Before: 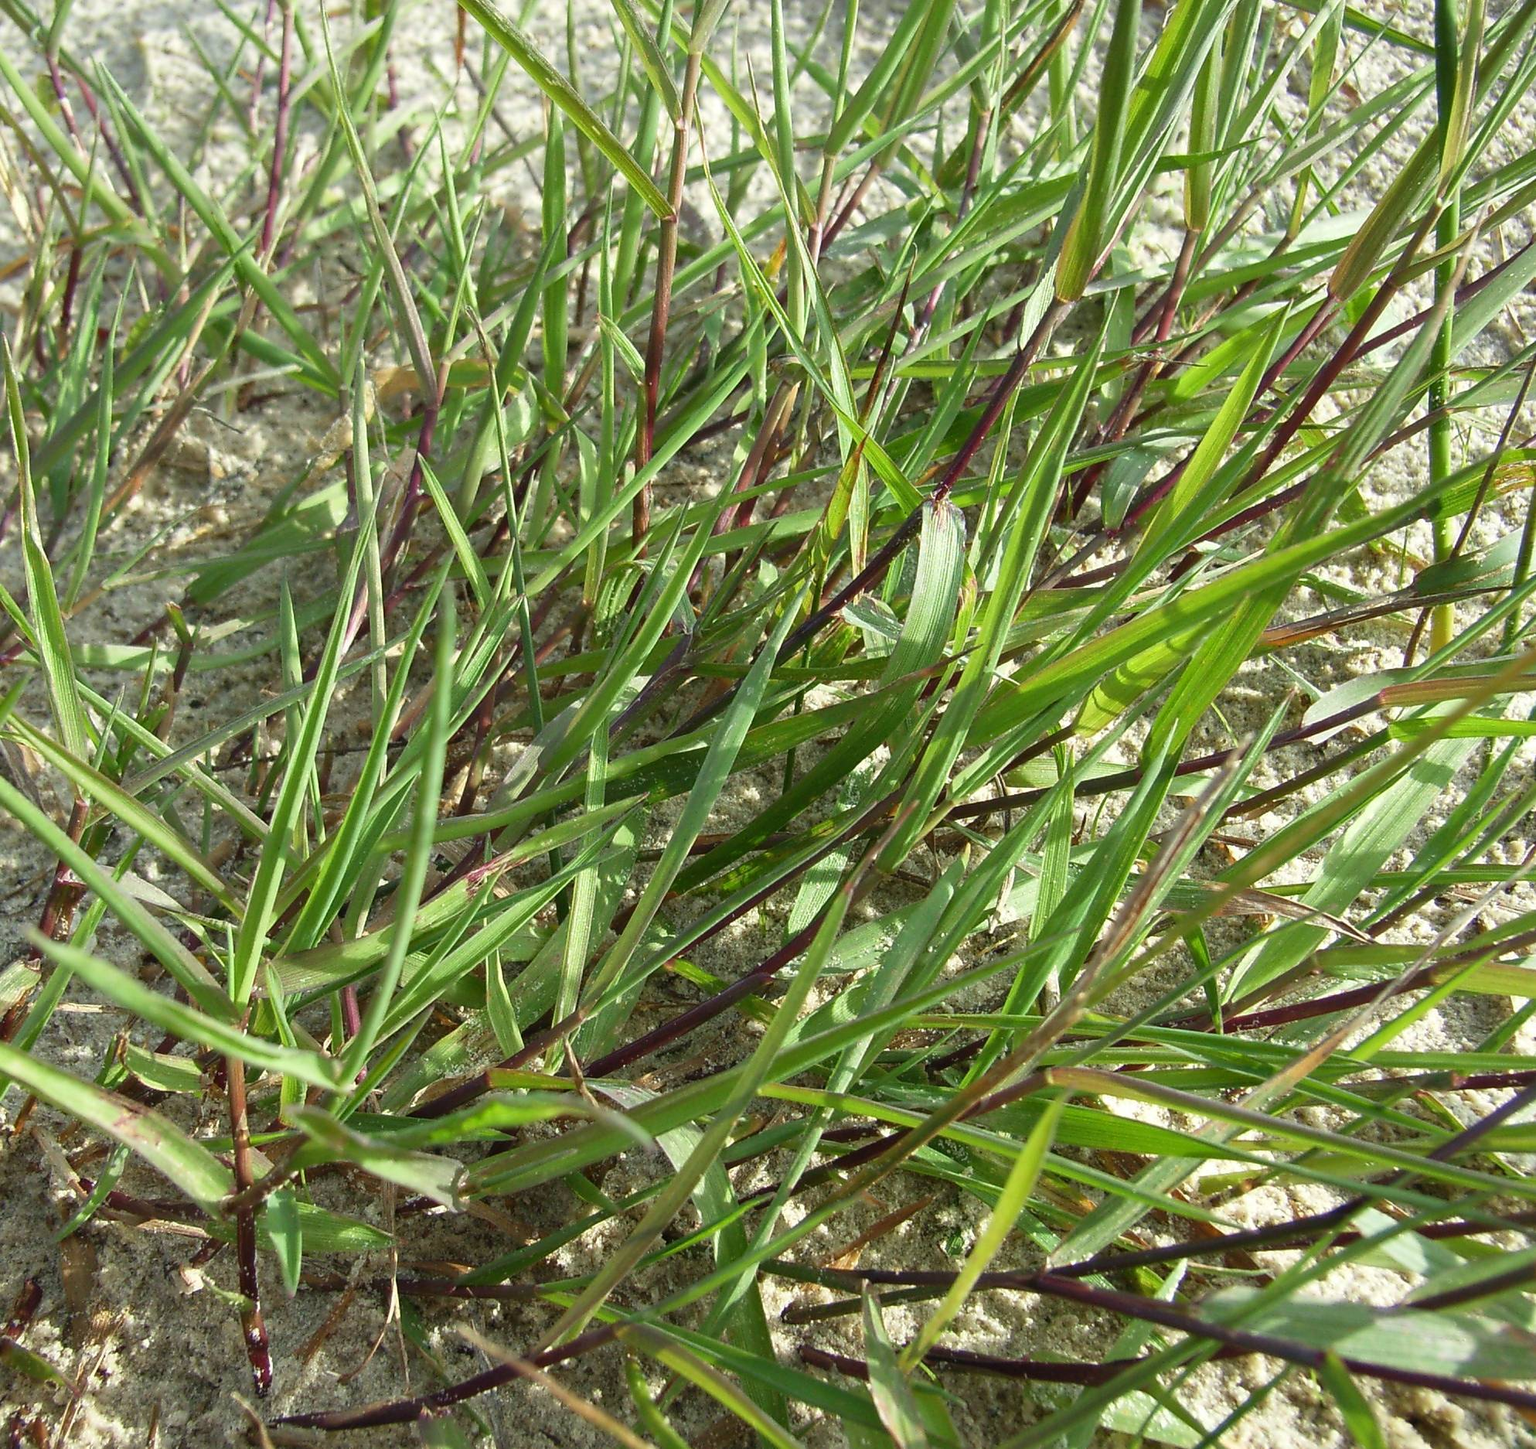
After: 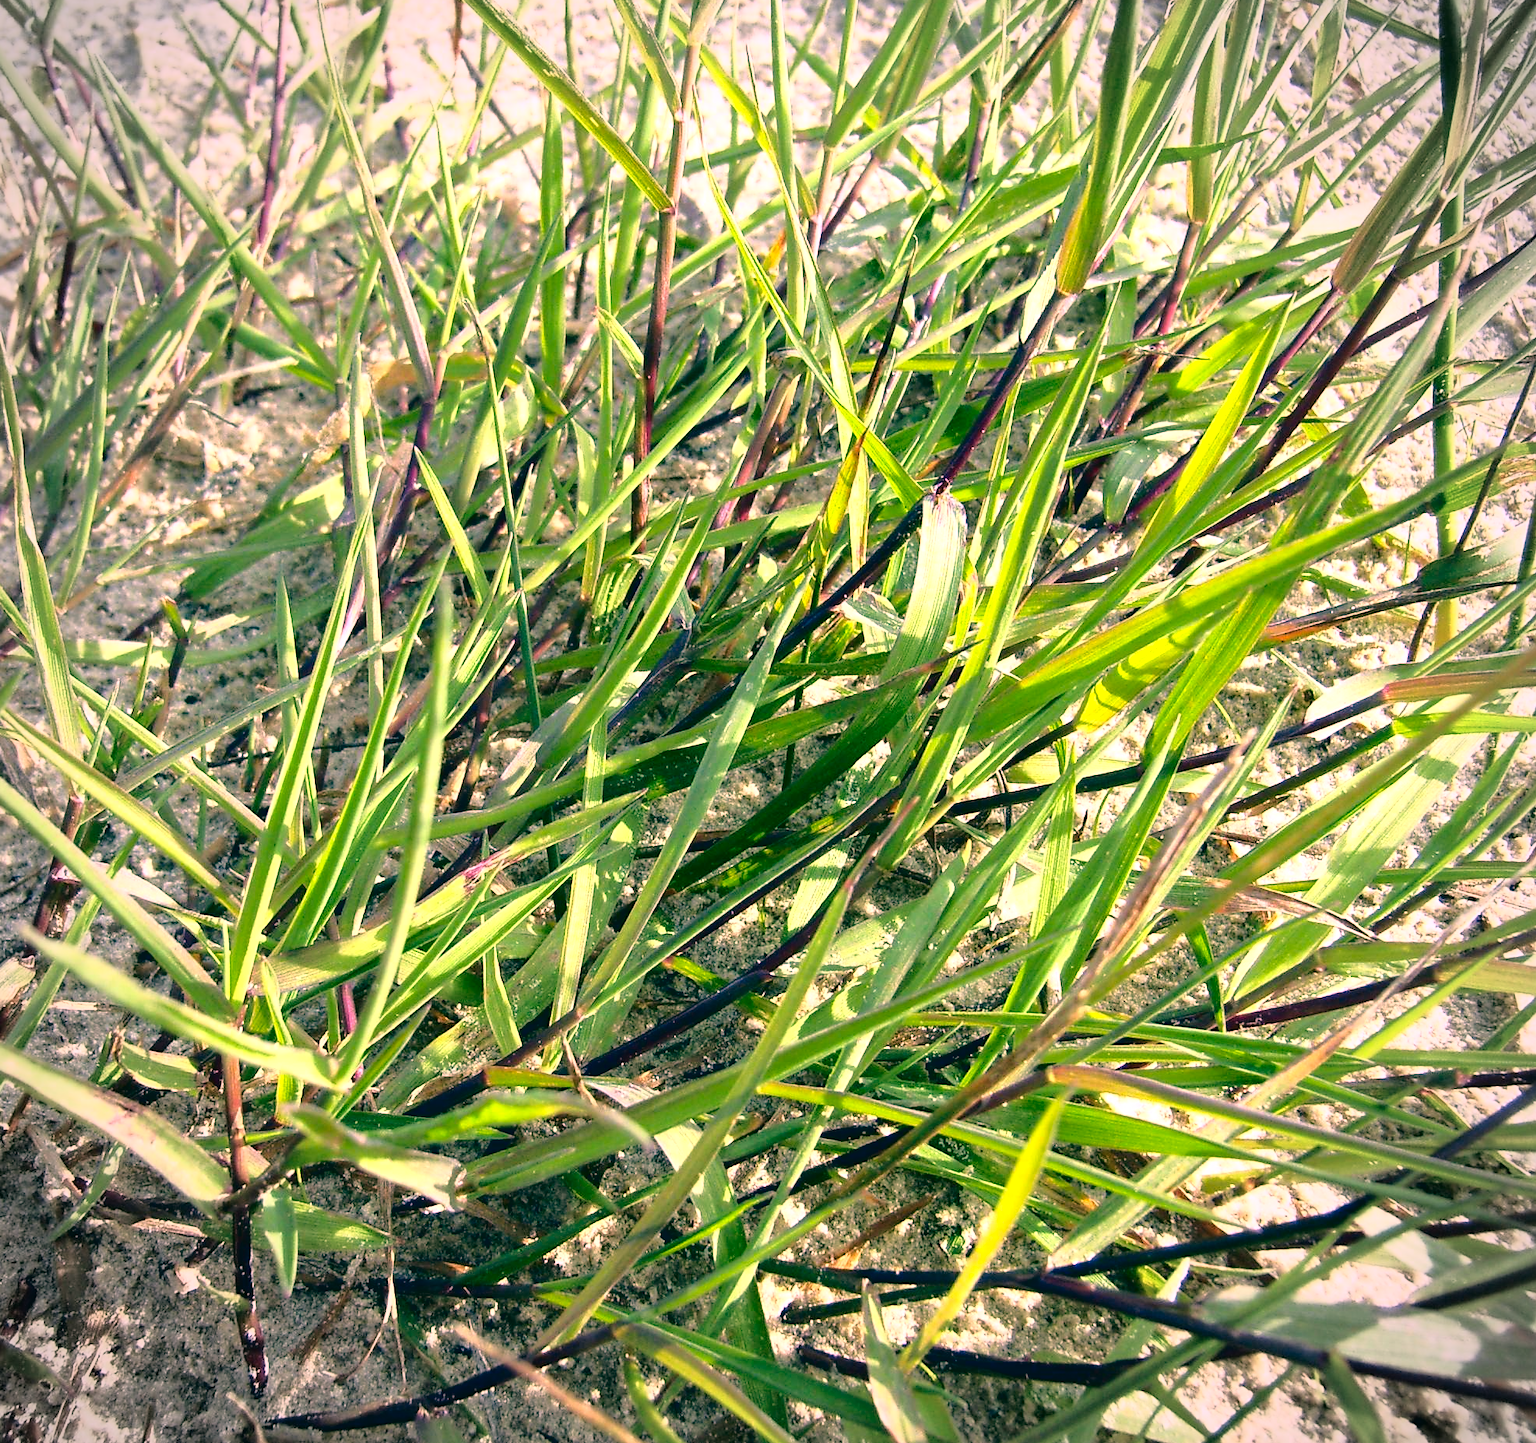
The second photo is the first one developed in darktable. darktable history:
crop: left 0.447%, top 0.669%, right 0.224%, bottom 0.396%
vignetting: saturation -0.658
color correction: highlights a* 17.1, highlights b* 0.243, shadows a* -15.22, shadows b* -13.94, saturation 1.53
shadows and highlights: radius 45.01, white point adjustment 6.48, compress 79.2%, soften with gaussian
contrast brightness saturation: contrast 0.278
tone curve: curves: ch0 [(0, 0) (0.003, 0.03) (0.011, 0.03) (0.025, 0.033) (0.044, 0.038) (0.069, 0.057) (0.1, 0.109) (0.136, 0.174) (0.177, 0.243) (0.224, 0.313) (0.277, 0.391) (0.335, 0.464) (0.399, 0.515) (0.468, 0.563) (0.543, 0.616) (0.623, 0.679) (0.709, 0.766) (0.801, 0.865) (0.898, 0.948) (1, 1)], color space Lab, independent channels, preserve colors none
